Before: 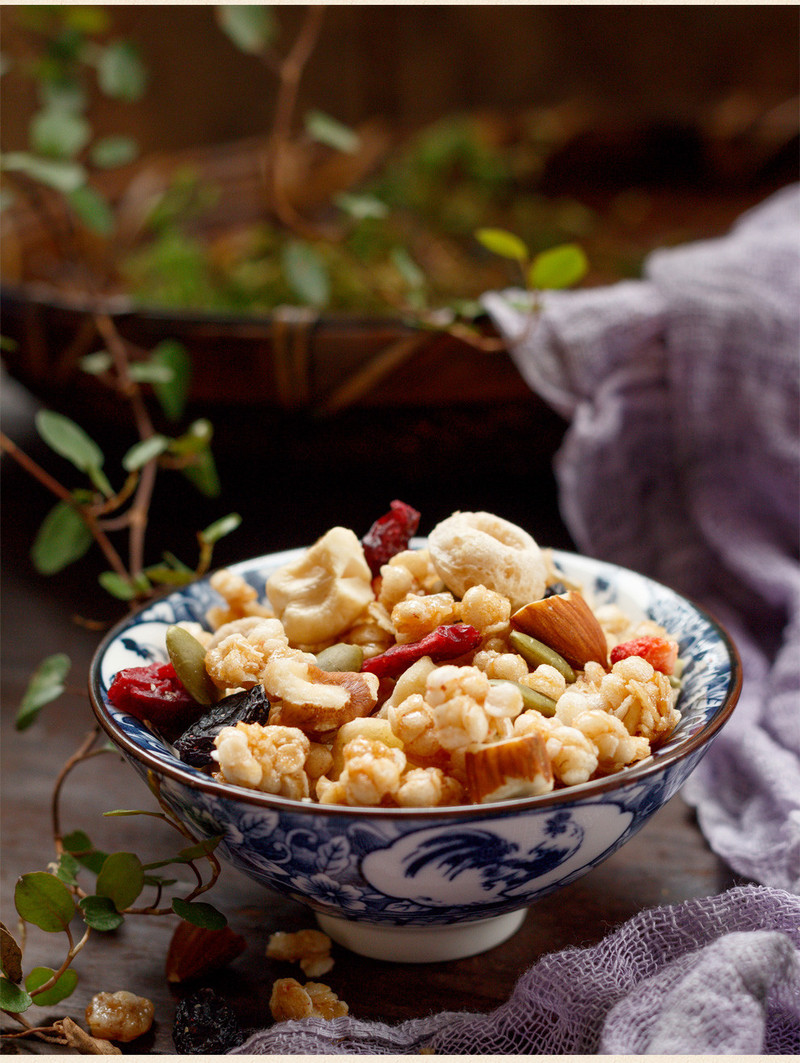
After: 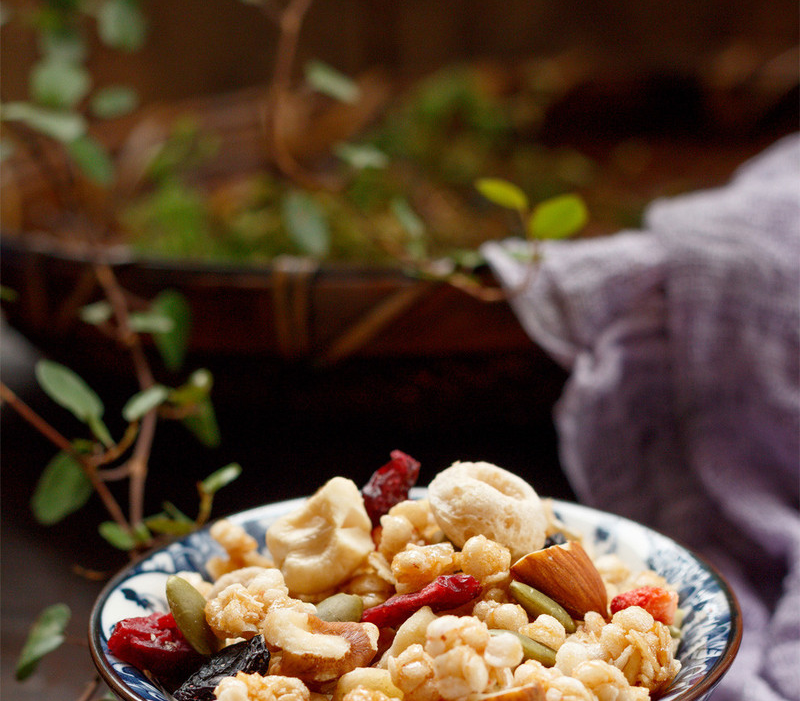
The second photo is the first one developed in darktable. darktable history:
crop and rotate: top 4.788%, bottom 29.254%
